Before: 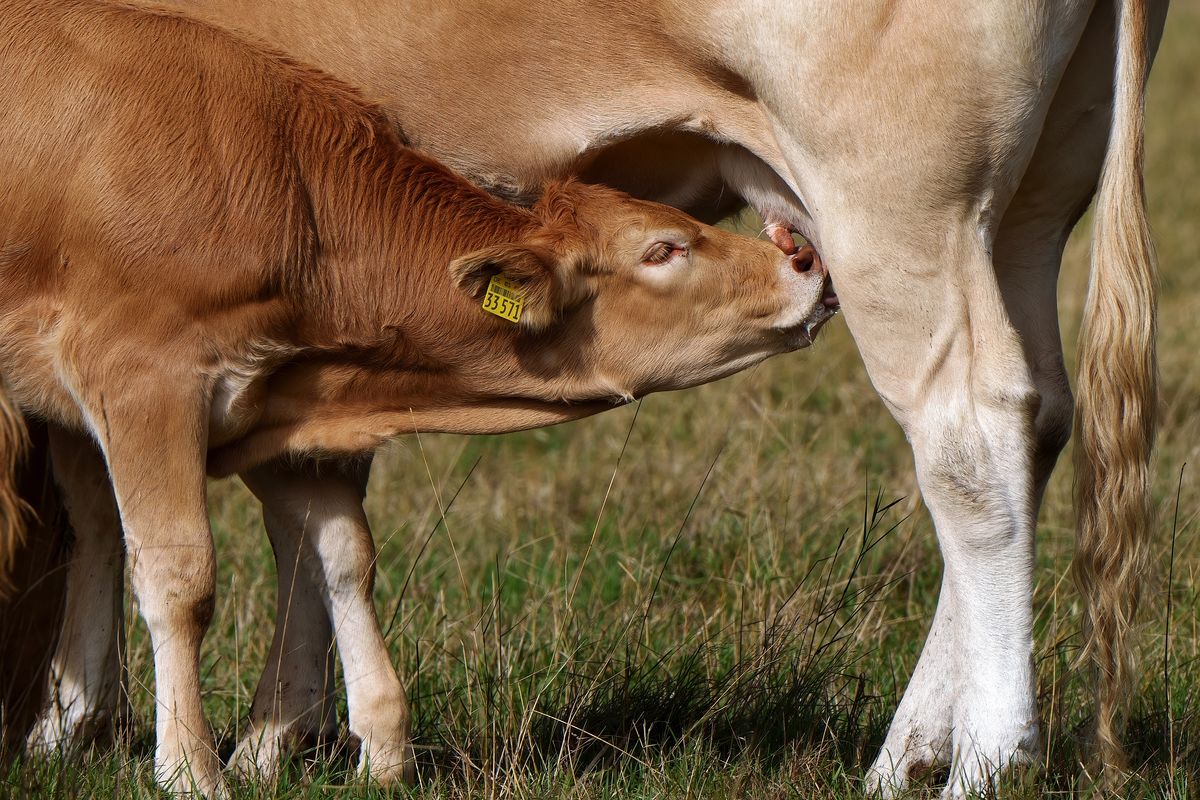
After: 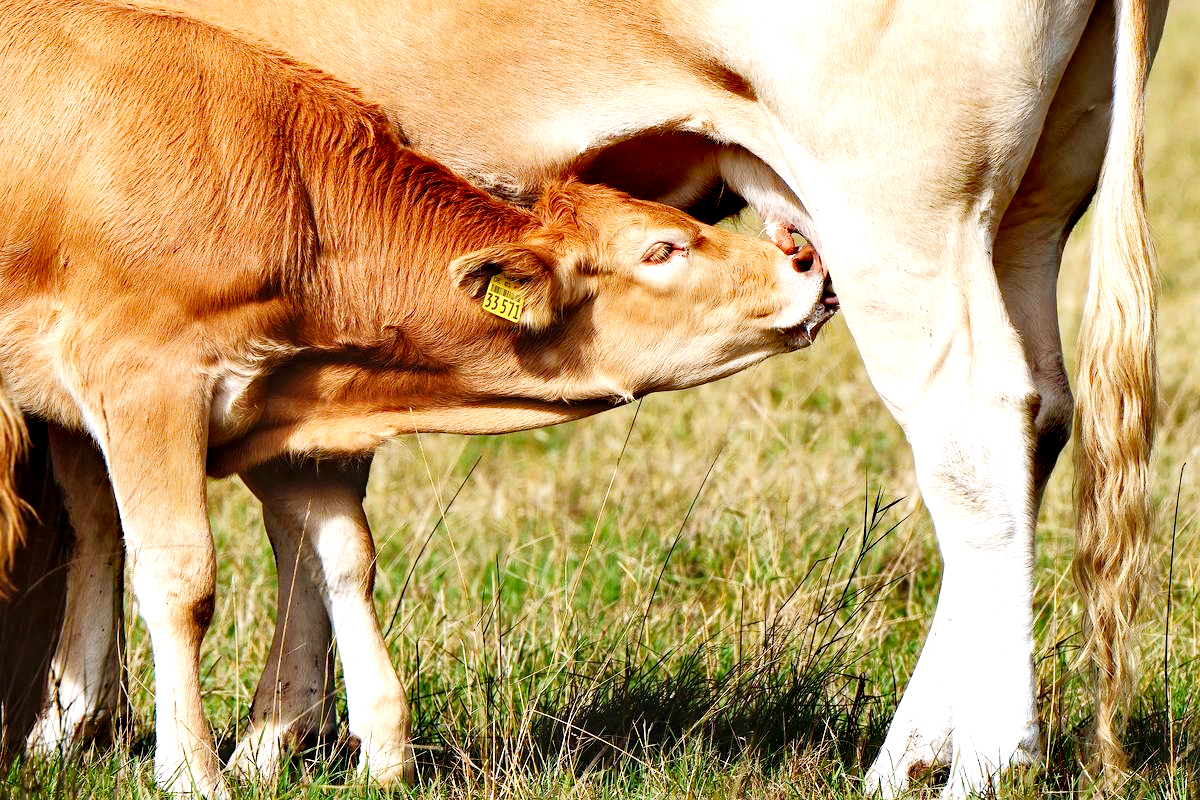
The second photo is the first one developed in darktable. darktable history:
base curve: curves: ch0 [(0, 0) (0.036, 0.025) (0.121, 0.166) (0.206, 0.329) (0.605, 0.79) (1, 1)], fusion 1, preserve colors none
exposure: exposure -0.01 EV, compensate exposure bias true, compensate highlight preservation false
